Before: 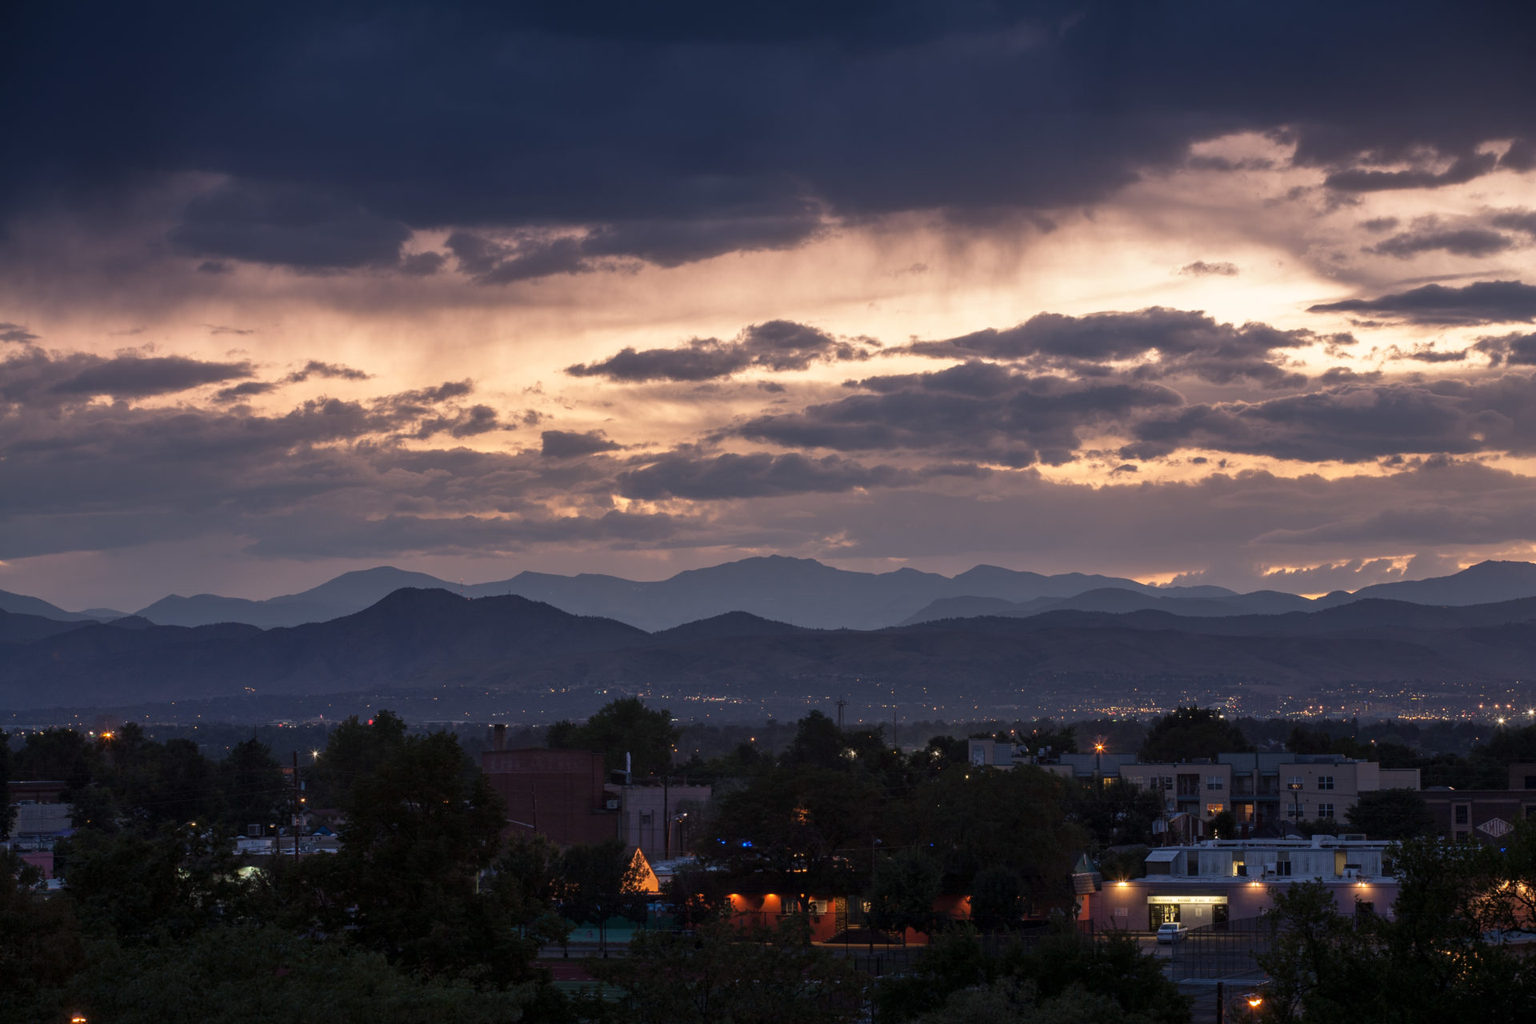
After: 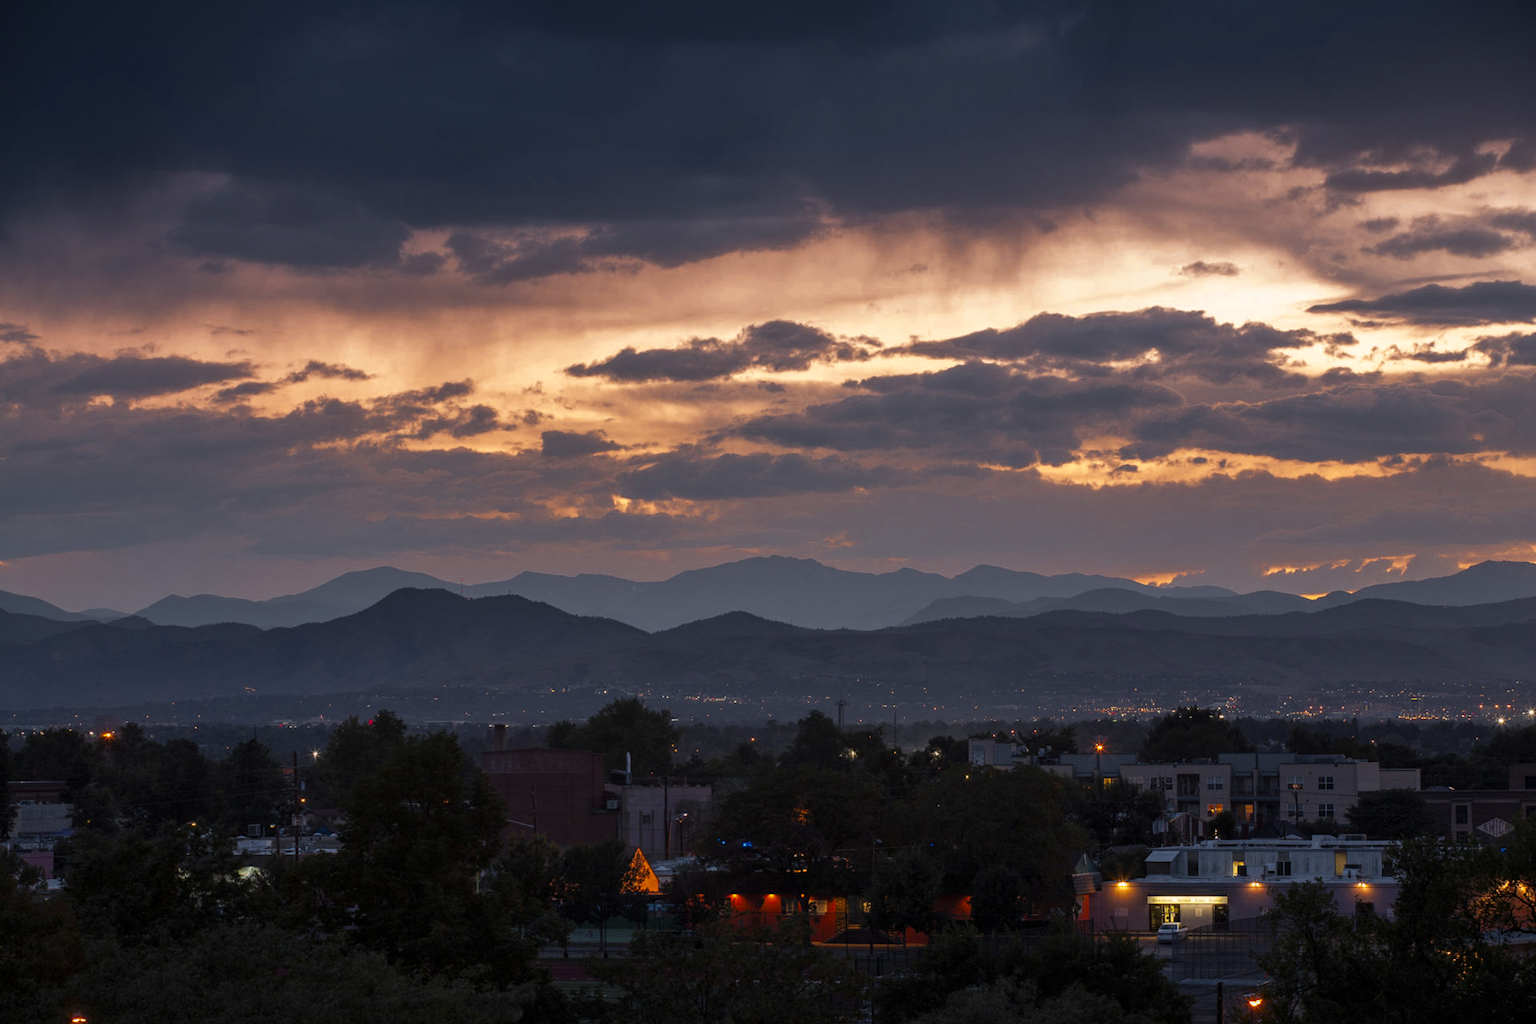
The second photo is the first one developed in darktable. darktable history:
color balance rgb: perceptual saturation grading › global saturation 25%, global vibrance 20%
color zones: curves: ch0 [(0.035, 0.242) (0.25, 0.5) (0.384, 0.214) (0.488, 0.255) (0.75, 0.5)]; ch1 [(0.063, 0.379) (0.25, 0.5) (0.354, 0.201) (0.489, 0.085) (0.729, 0.271)]; ch2 [(0.25, 0.5) (0.38, 0.517) (0.442, 0.51) (0.735, 0.456)]
